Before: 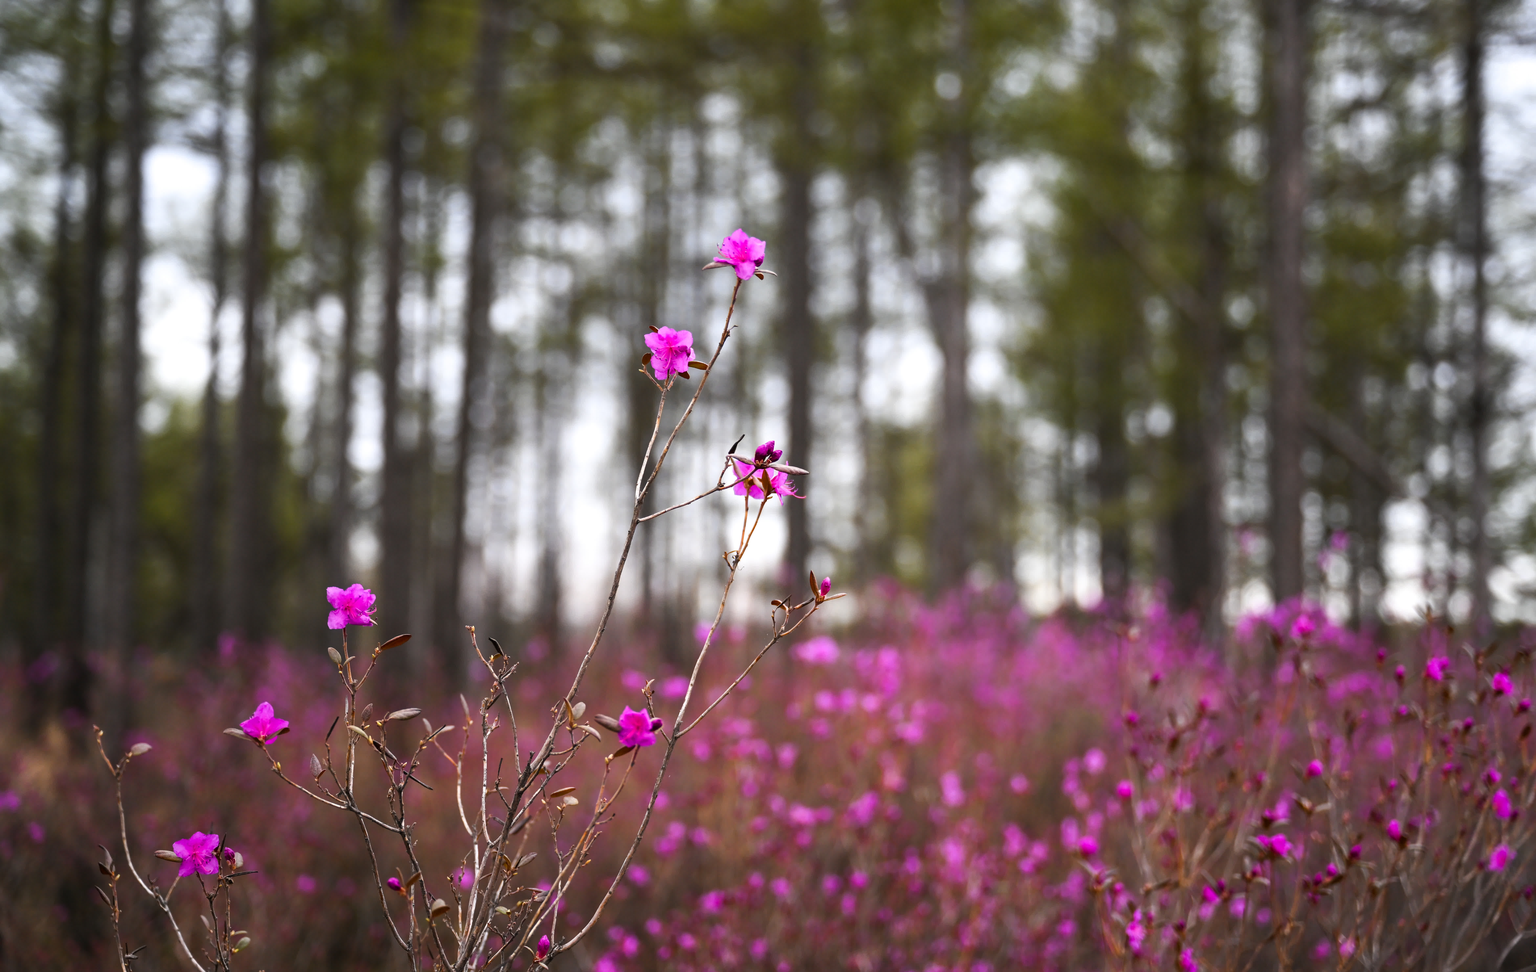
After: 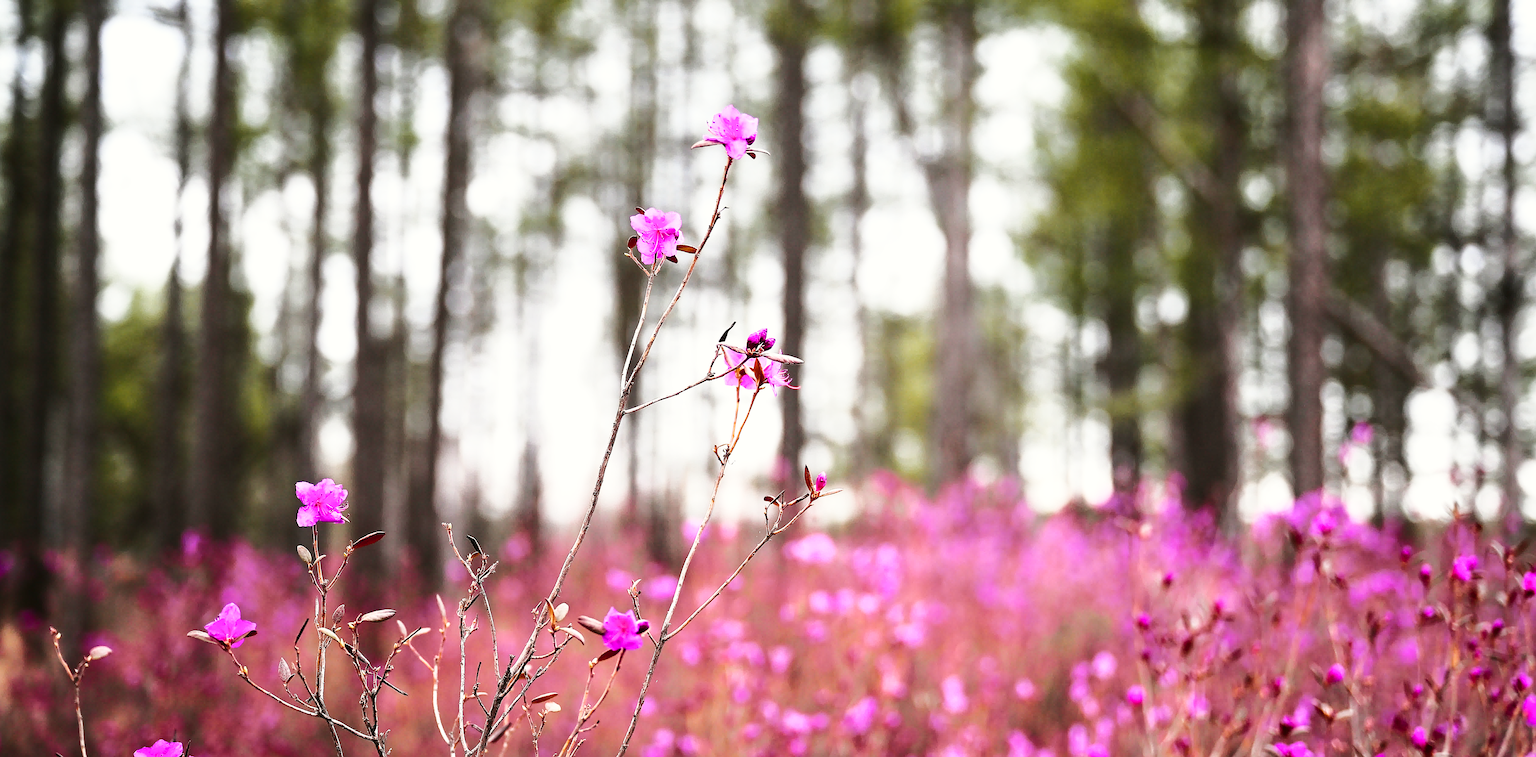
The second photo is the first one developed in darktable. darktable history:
base curve: curves: ch0 [(0, 0.003) (0.001, 0.002) (0.006, 0.004) (0.02, 0.022) (0.048, 0.086) (0.094, 0.234) (0.162, 0.431) (0.258, 0.629) (0.385, 0.8) (0.548, 0.918) (0.751, 0.988) (1, 1)], preserve colors none
sharpen: amount 2
tone curve: curves: ch0 [(0, 0.021) (0.059, 0.053) (0.212, 0.18) (0.337, 0.304) (0.495, 0.505) (0.725, 0.731) (0.89, 0.919) (1, 1)]; ch1 [(0, 0) (0.094, 0.081) (0.285, 0.299) (0.413, 0.43) (0.479, 0.475) (0.54, 0.55) (0.615, 0.65) (0.683, 0.688) (1, 1)]; ch2 [(0, 0) (0.257, 0.217) (0.434, 0.434) (0.498, 0.507) (0.599, 0.578) (1, 1)], color space Lab, independent channels, preserve colors none
crop and rotate: left 2.991%, top 13.302%, right 1.981%, bottom 12.636%
contrast brightness saturation: saturation -0.05
